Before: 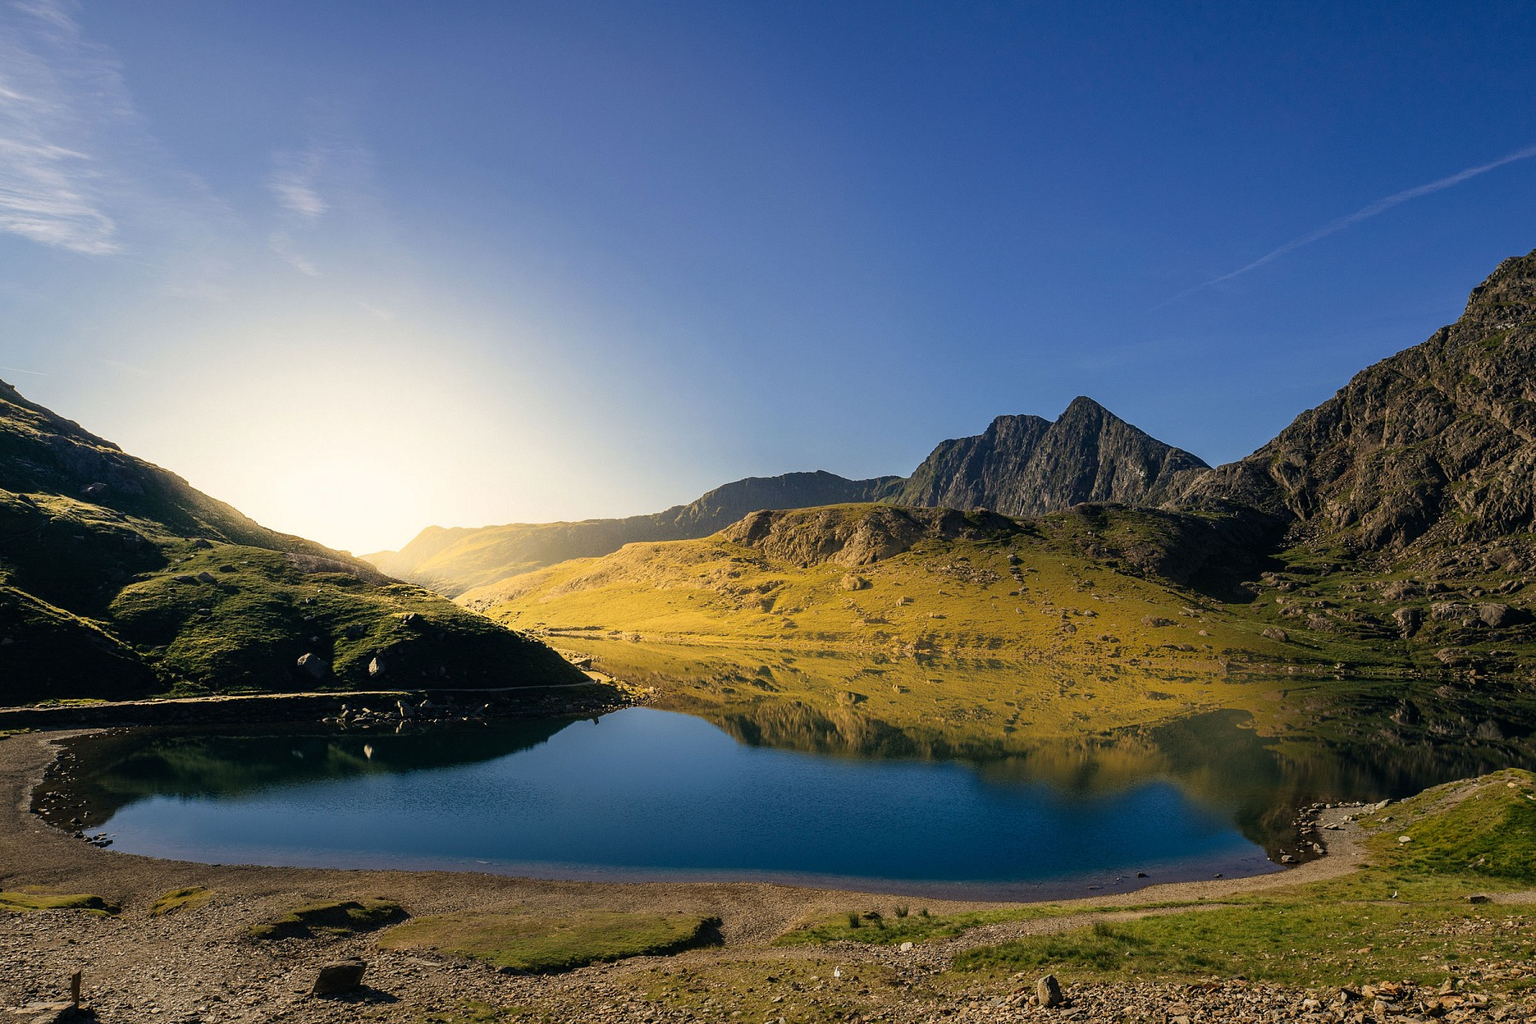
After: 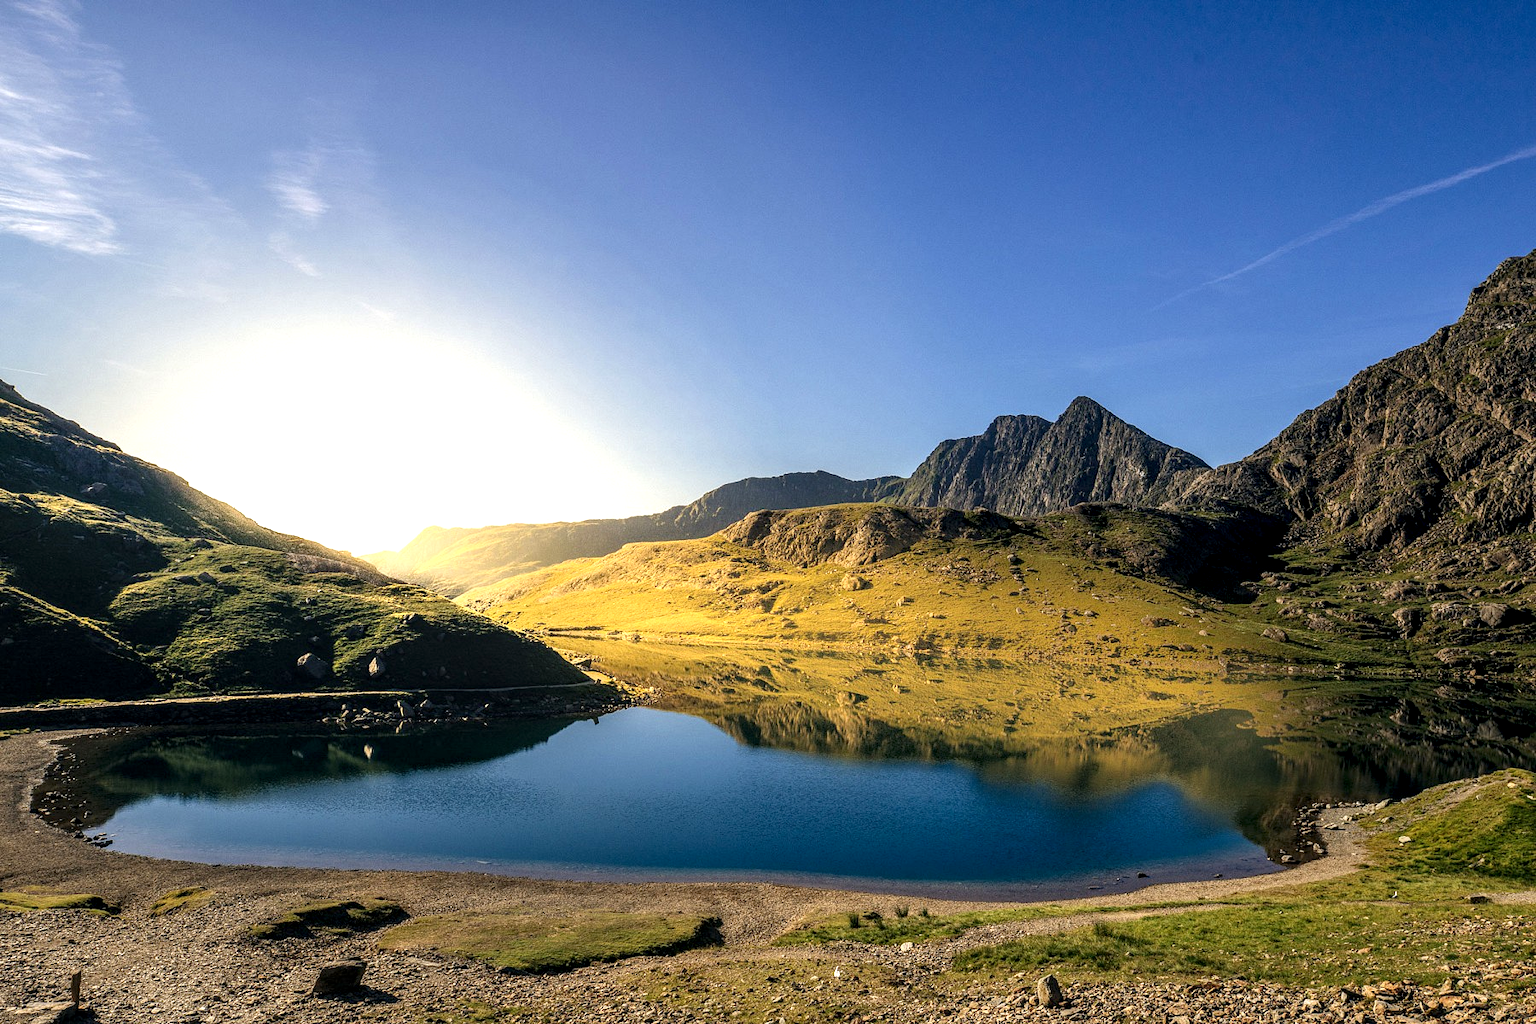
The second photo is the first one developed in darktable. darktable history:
exposure: black level correction 0, exposure 0.498 EV, compensate exposure bias true, compensate highlight preservation false
local contrast: detail 140%
